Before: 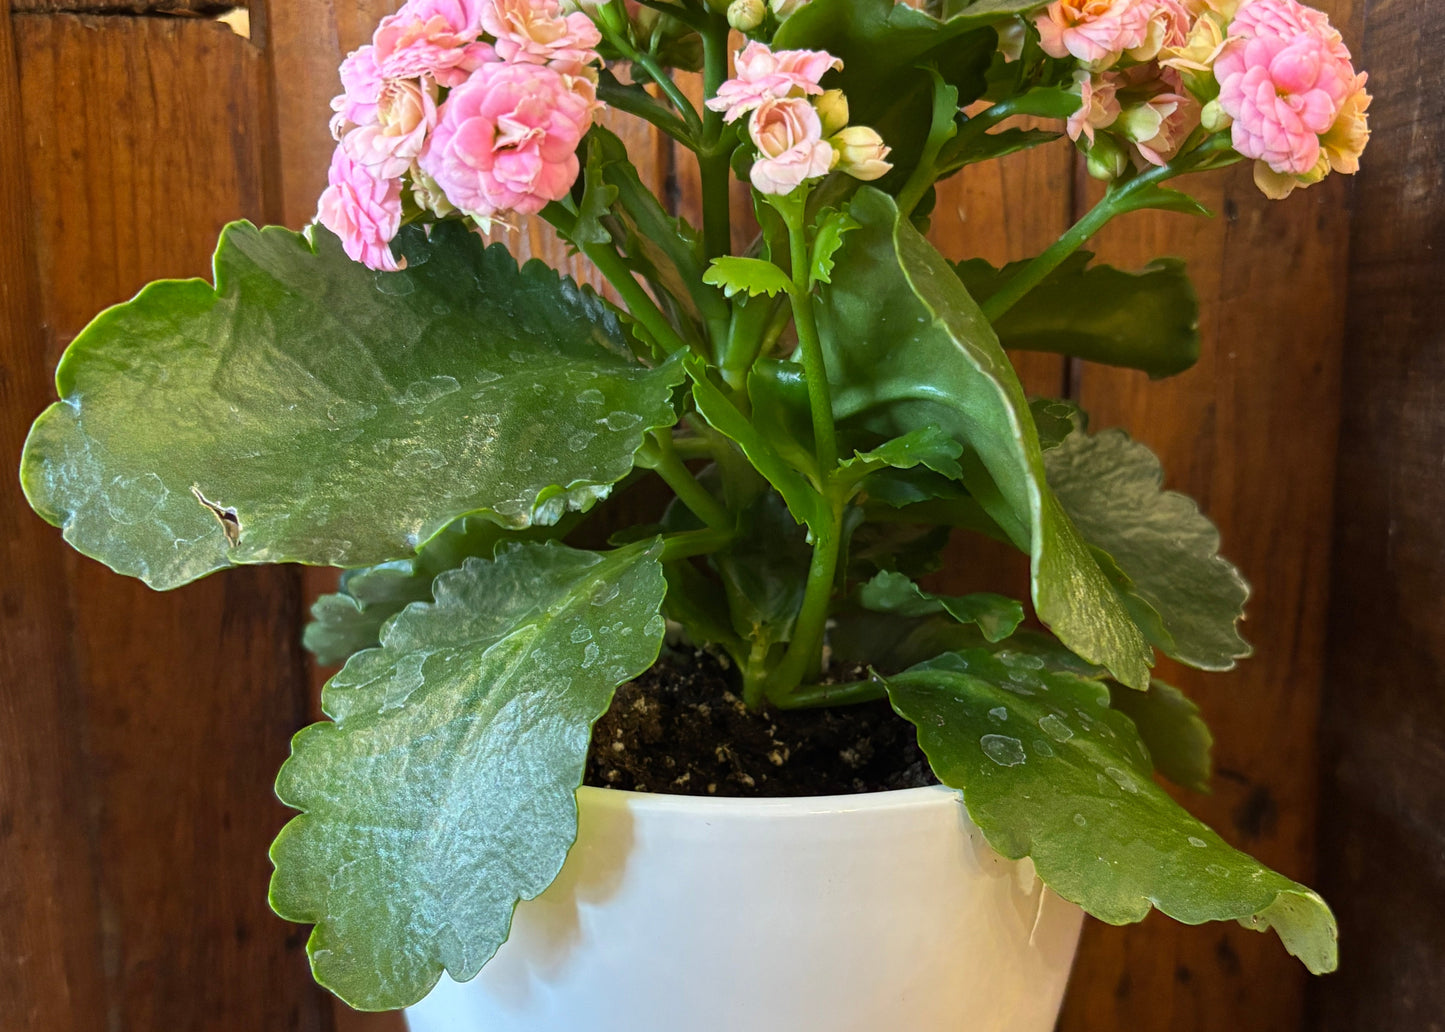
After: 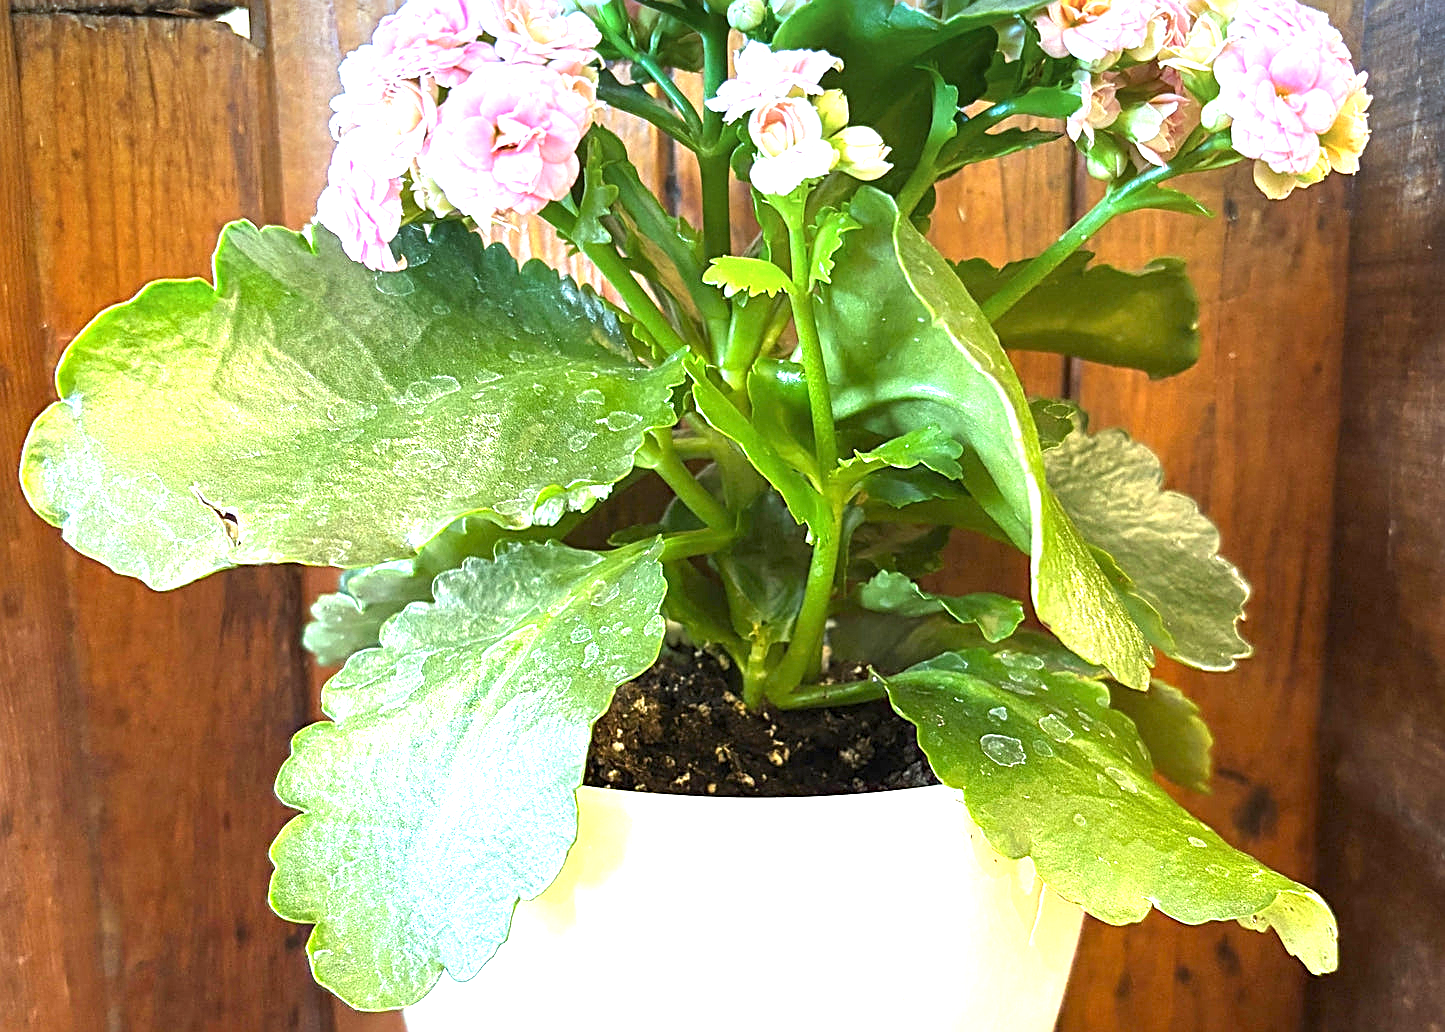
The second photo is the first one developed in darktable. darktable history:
graduated density: density 2.02 EV, hardness 44%, rotation 0.374°, offset 8.21, hue 208.8°, saturation 97%
sharpen: amount 0.75
exposure: exposure 2.04 EV, compensate highlight preservation false
